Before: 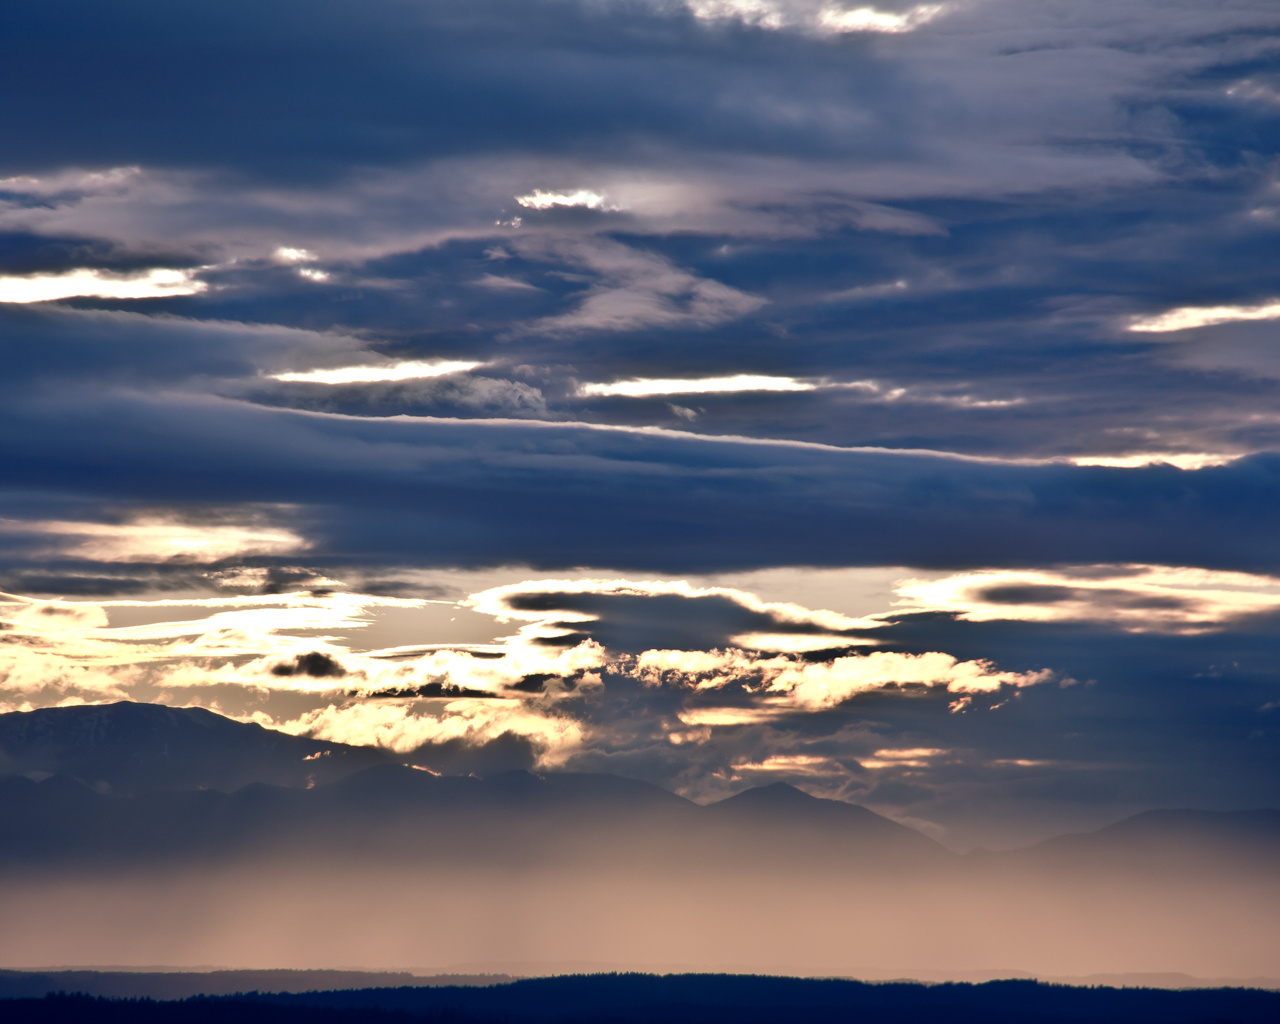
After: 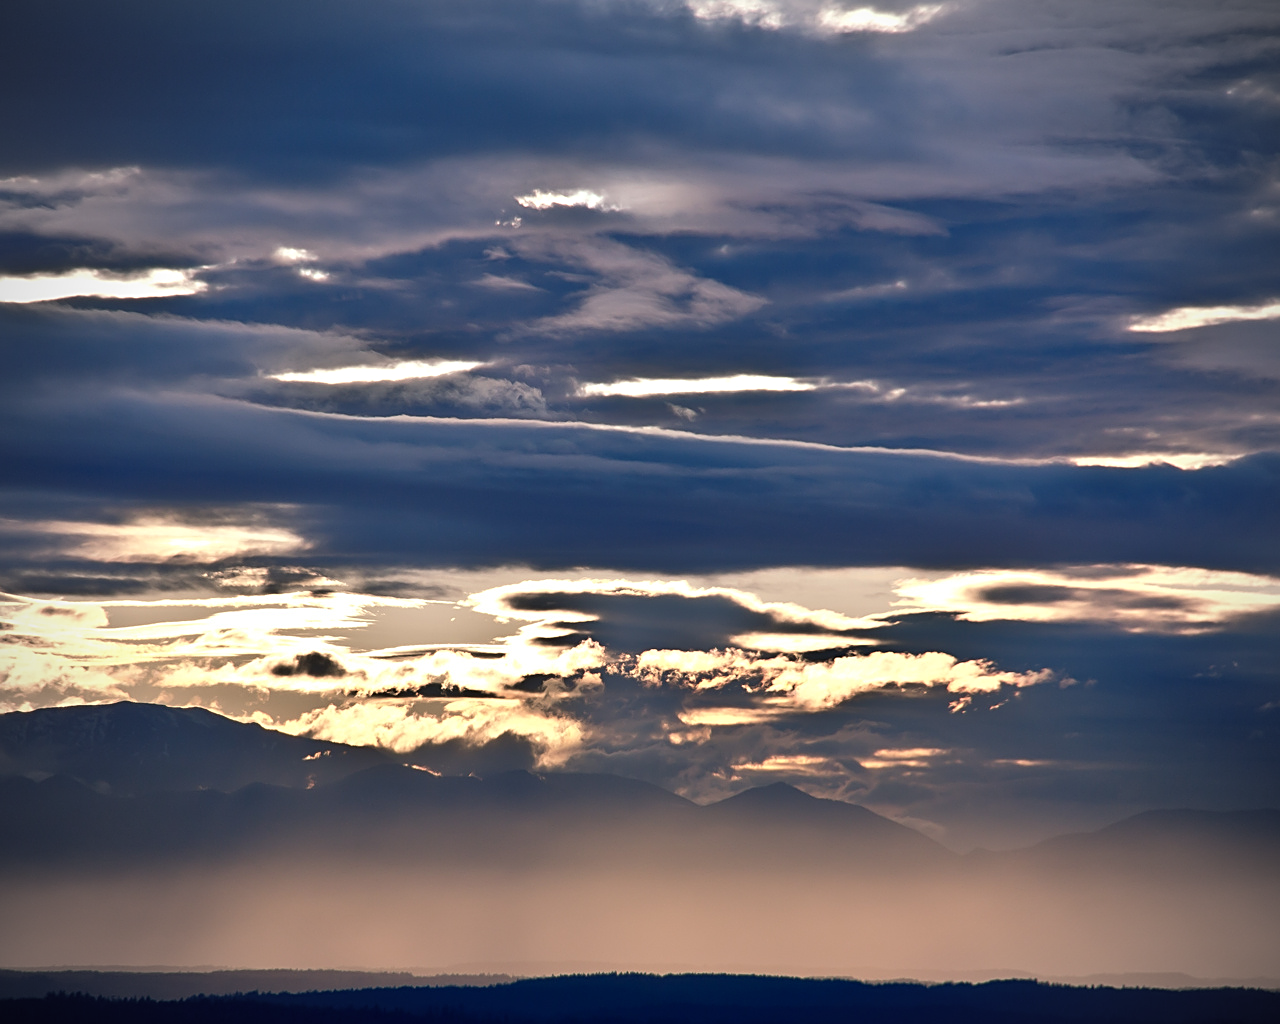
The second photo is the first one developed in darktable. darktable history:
sharpen: on, module defaults
vignetting: on, module defaults
tone equalizer: on, module defaults
